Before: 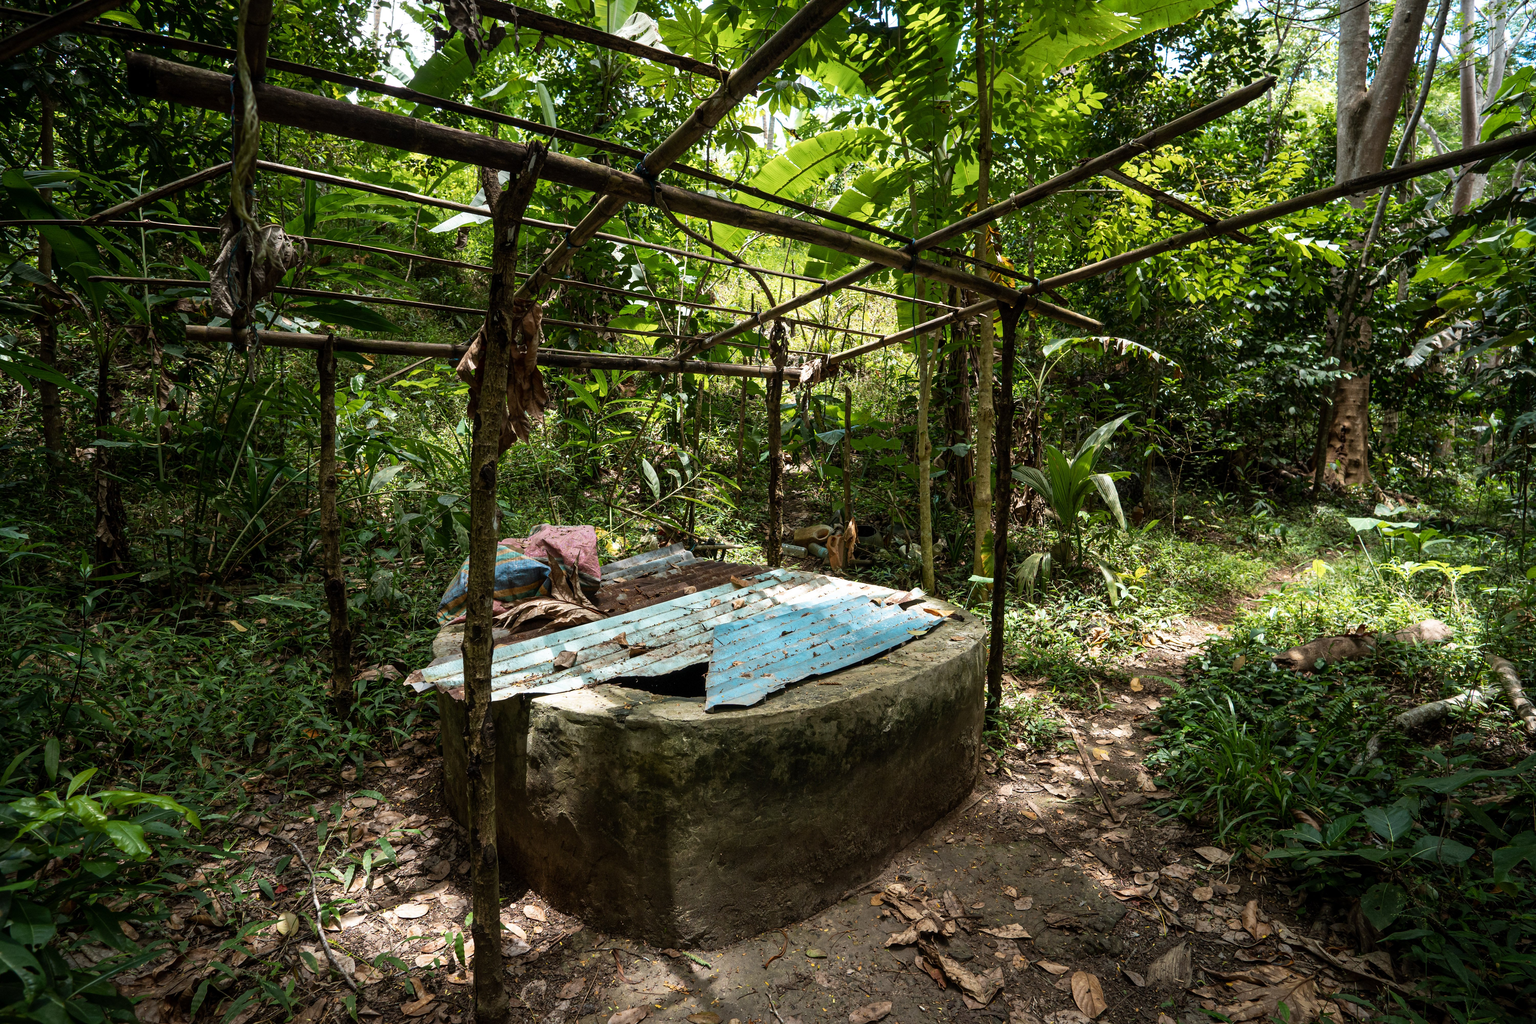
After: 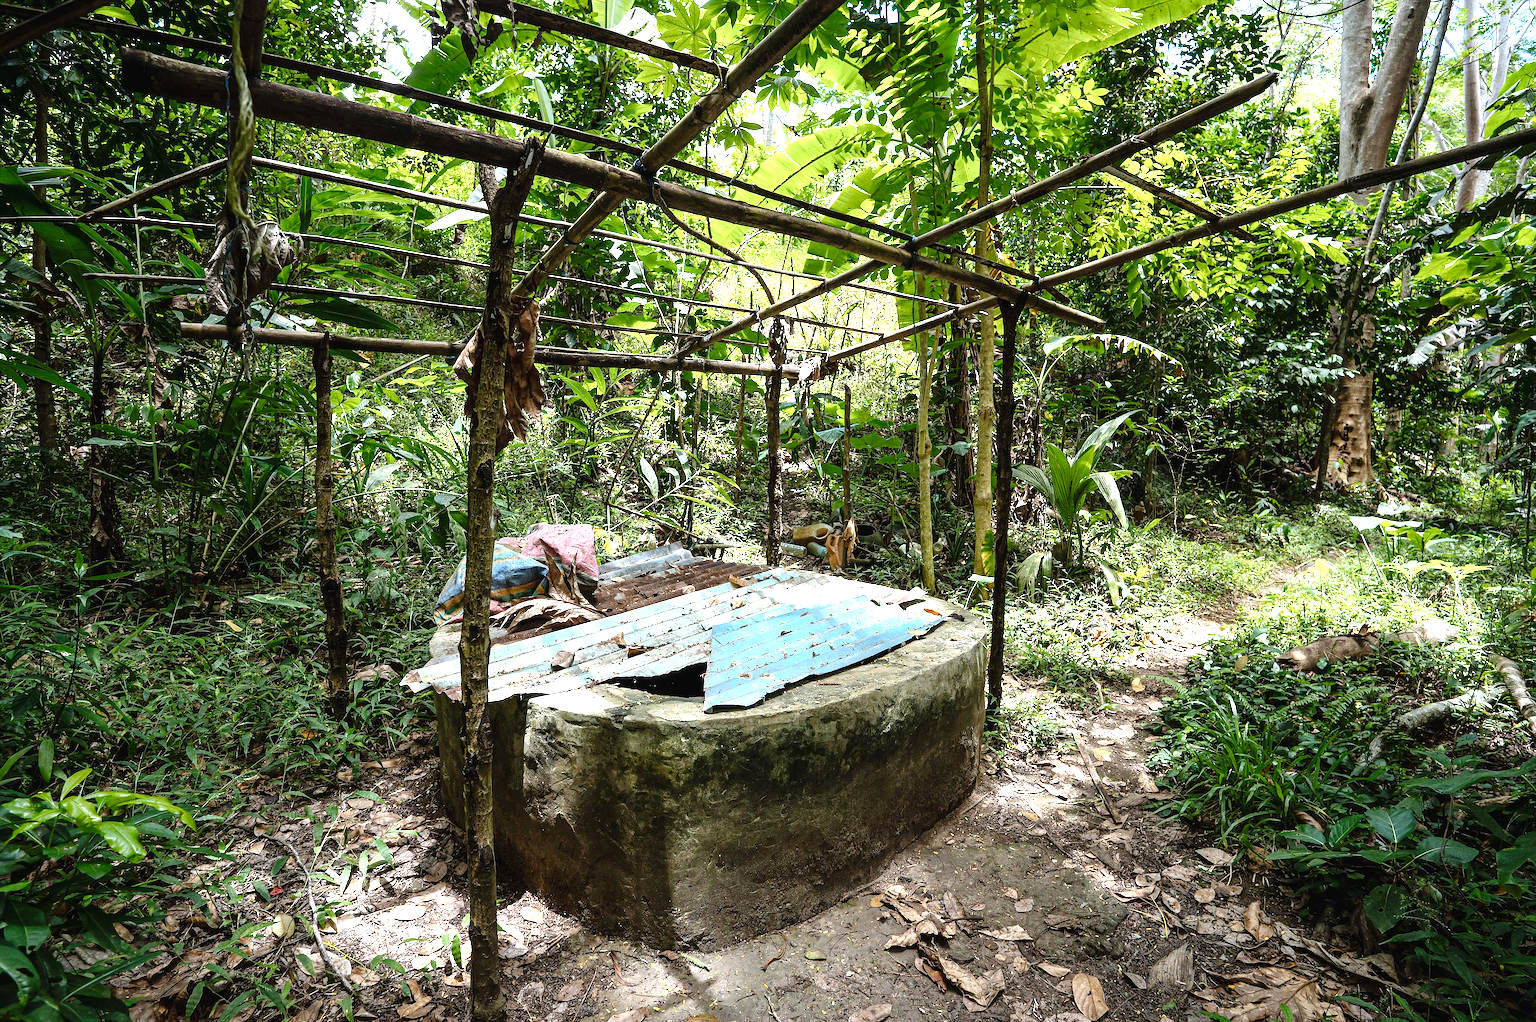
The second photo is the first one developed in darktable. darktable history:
exposure: black level correction 0, exposure 1 EV, compensate highlight preservation false
tone curve: curves: ch0 [(0, 0) (0.003, 0.02) (0.011, 0.023) (0.025, 0.028) (0.044, 0.045) (0.069, 0.063) (0.1, 0.09) (0.136, 0.122) (0.177, 0.166) (0.224, 0.223) (0.277, 0.297) (0.335, 0.384) (0.399, 0.461) (0.468, 0.549) (0.543, 0.632) (0.623, 0.705) (0.709, 0.772) (0.801, 0.844) (0.898, 0.91) (1, 1)], preserve colors none
rotate and perspective: crop left 0, crop top 0
crop: left 0.434%, top 0.485%, right 0.244%, bottom 0.386%
sharpen: radius 1.4, amount 1.25, threshold 0.7
white balance: red 0.954, blue 1.079
